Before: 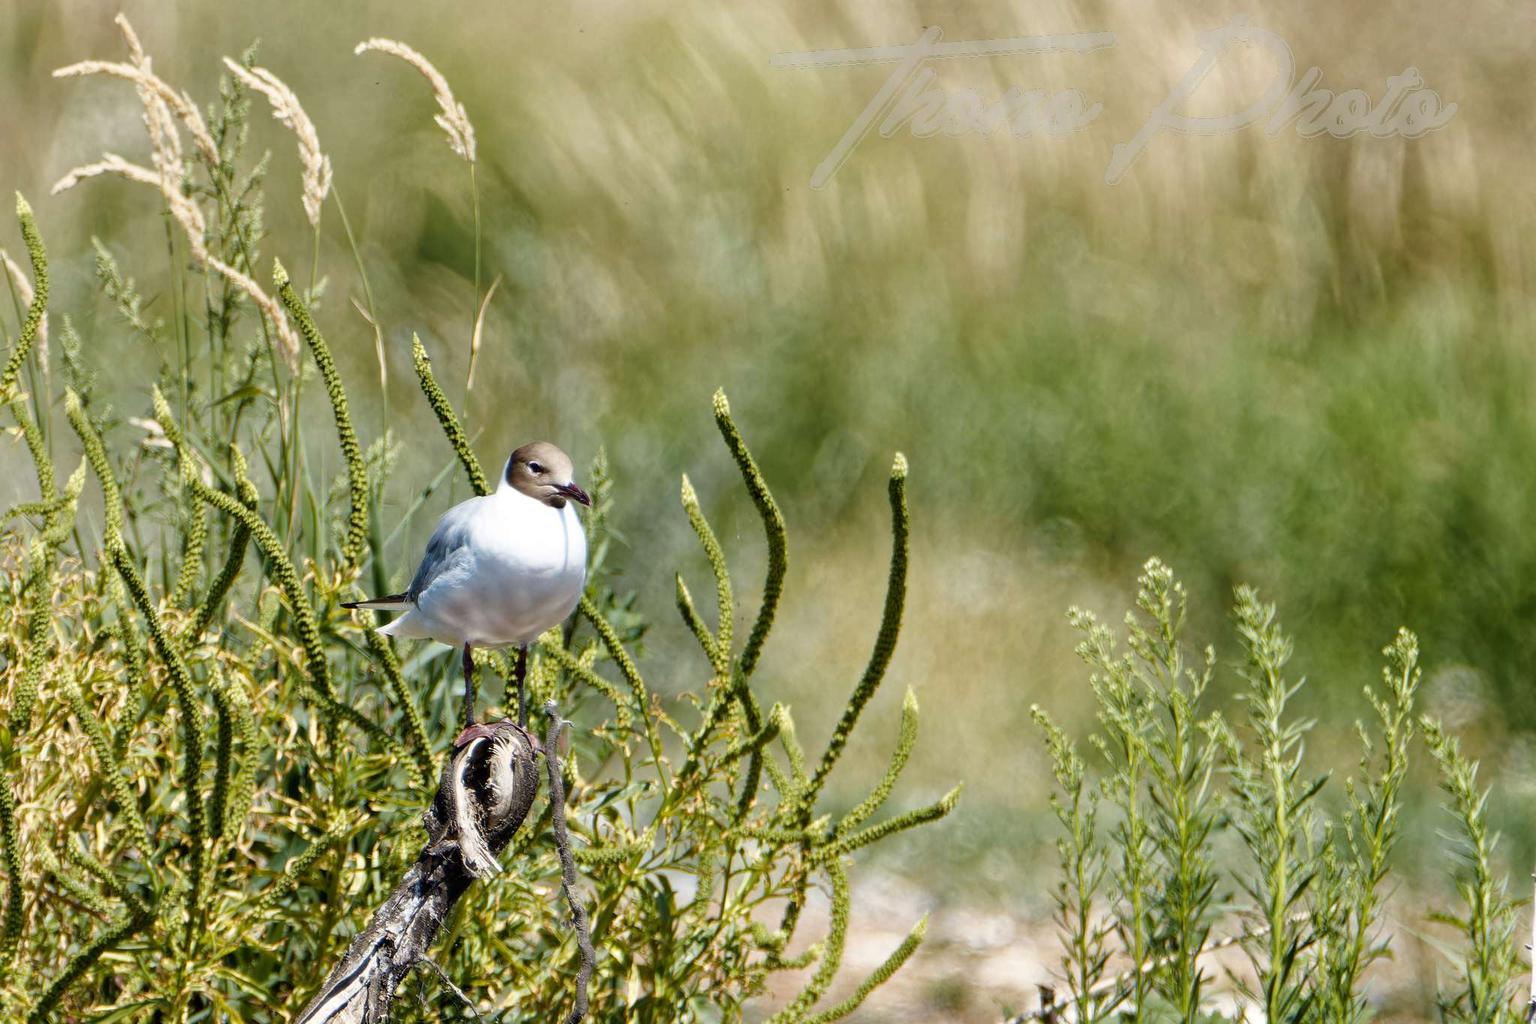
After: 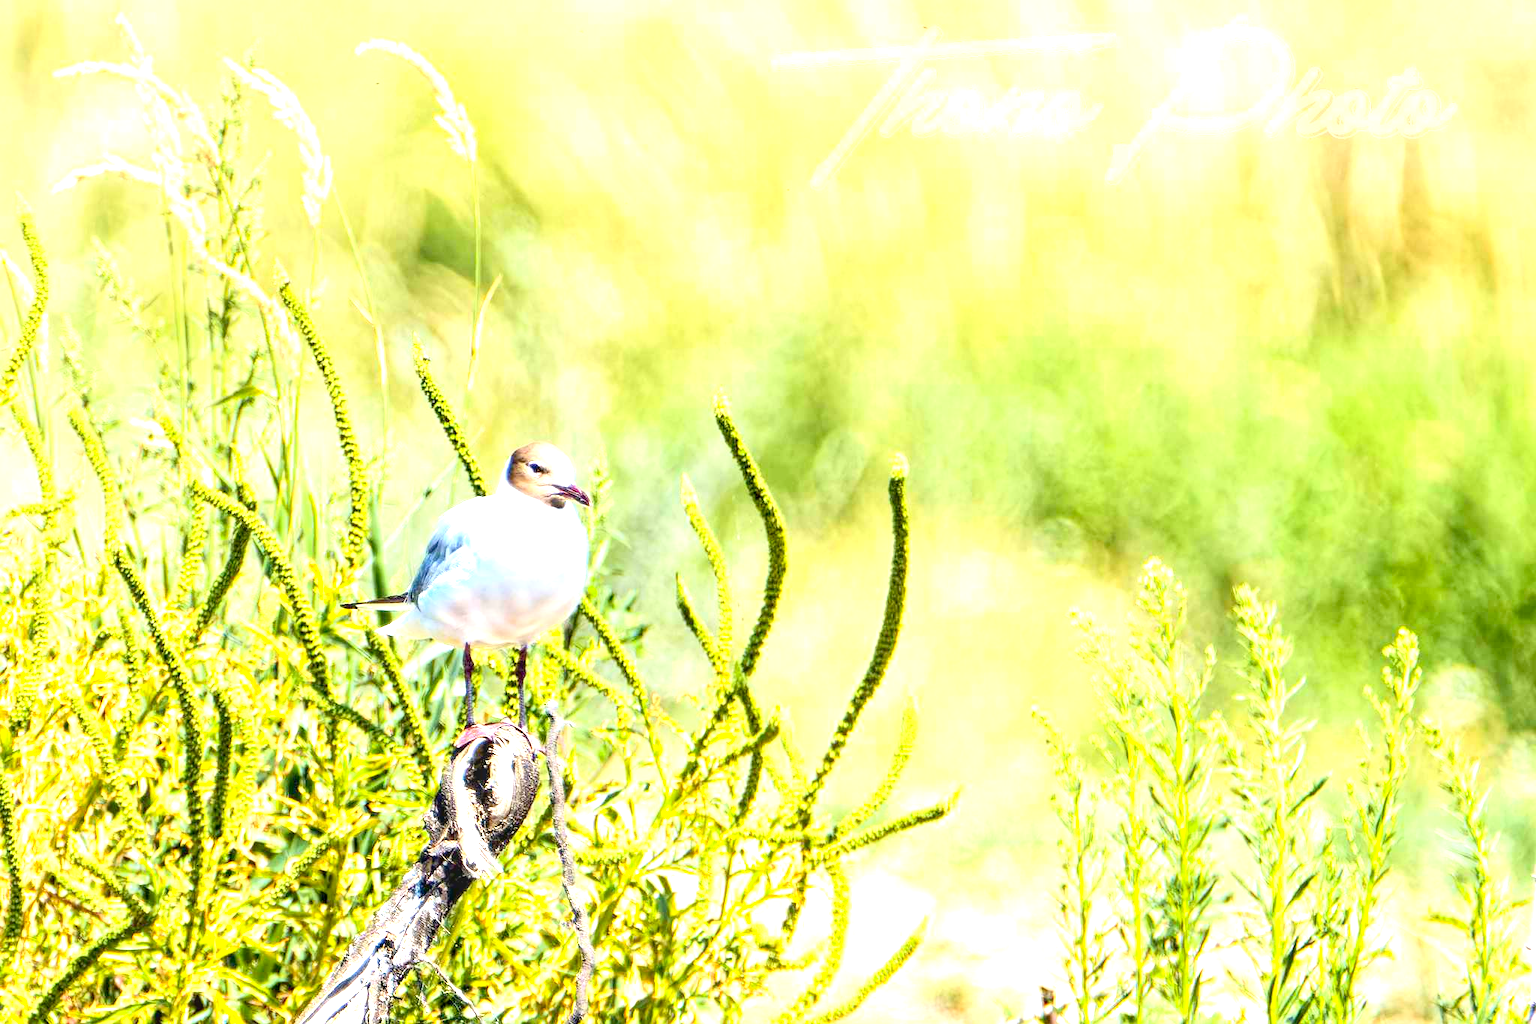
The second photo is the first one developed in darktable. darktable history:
exposure: black level correction 0.001, exposure 1.99 EV, compensate highlight preservation false
local contrast: on, module defaults
contrast brightness saturation: contrast 0.199, brightness 0.169, saturation 0.222
